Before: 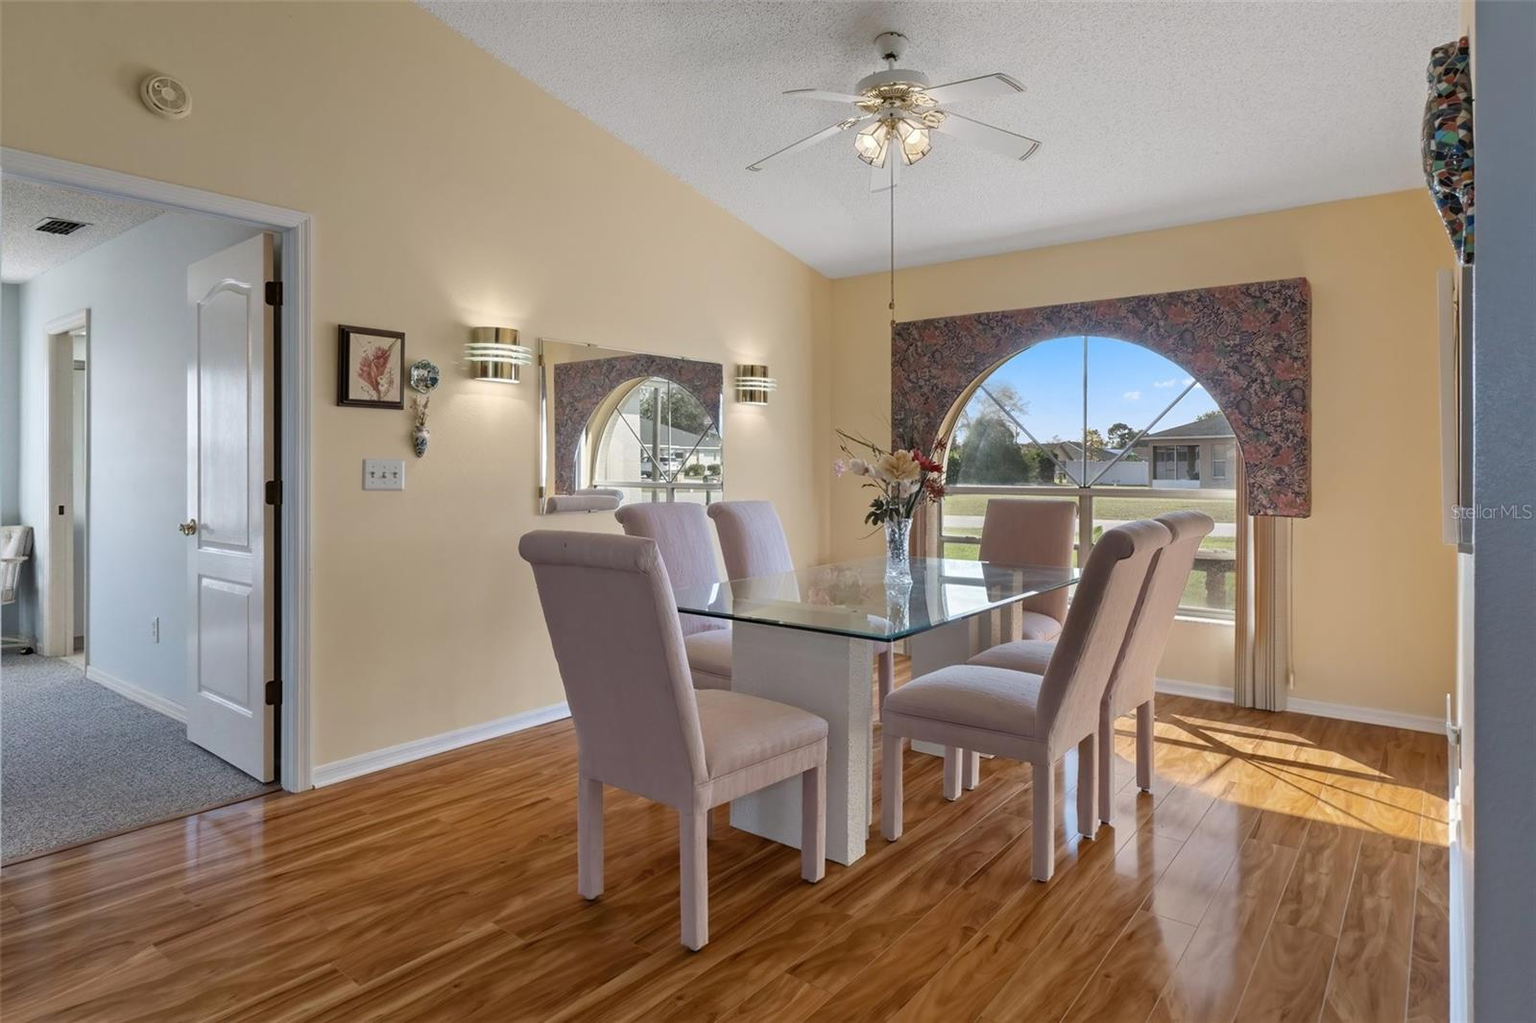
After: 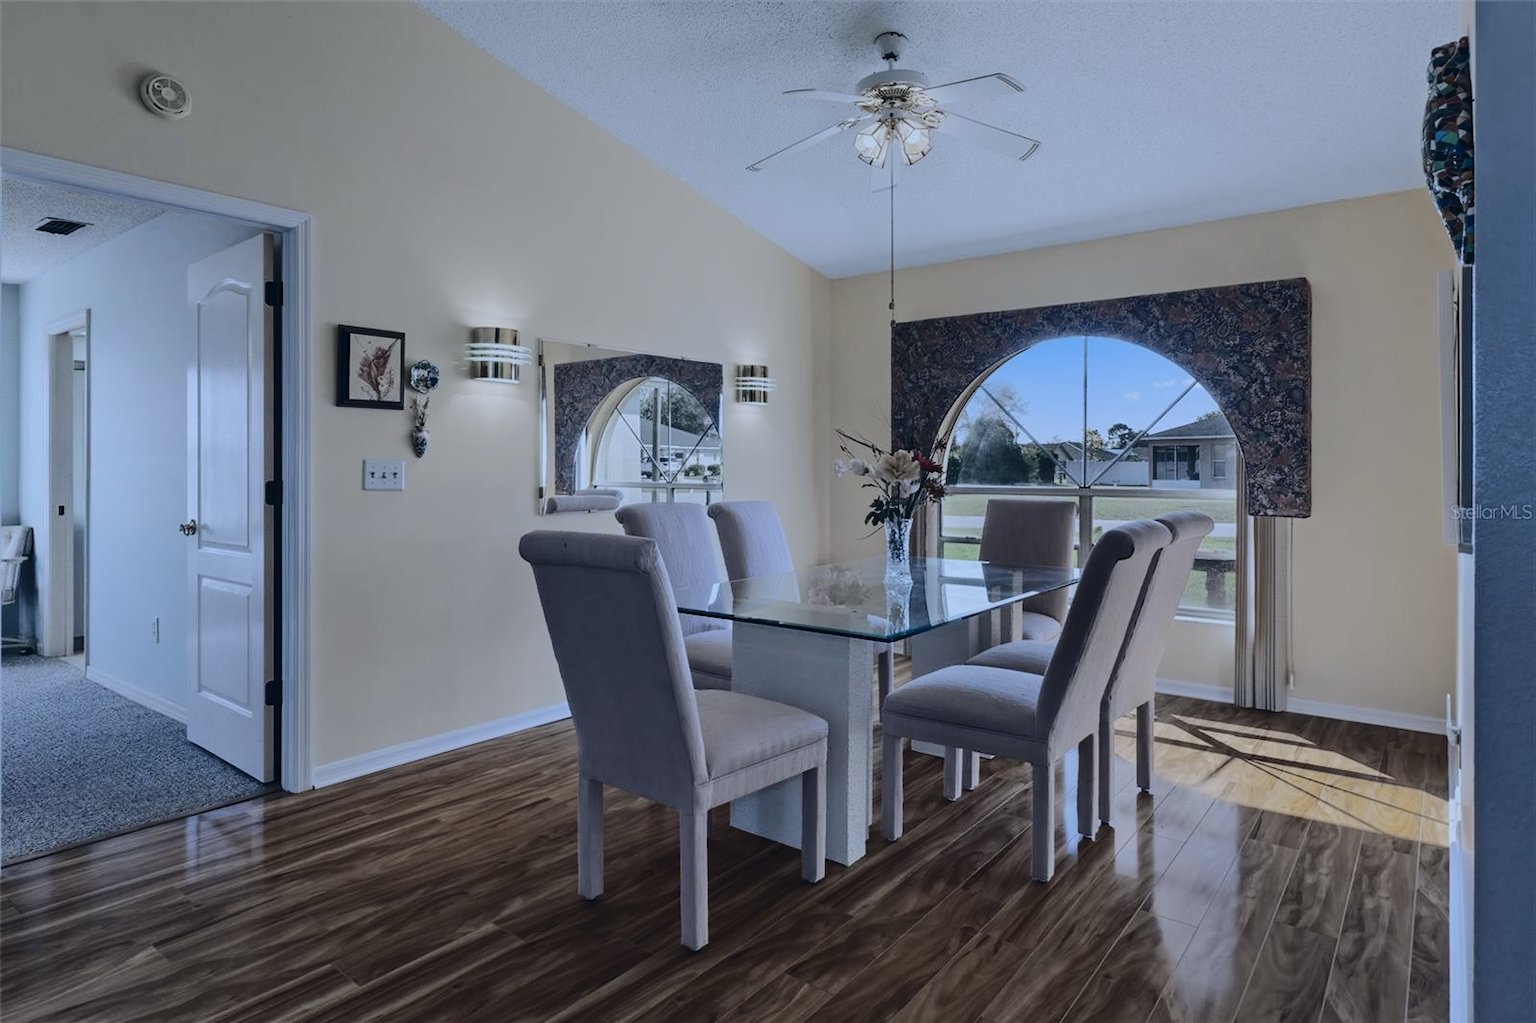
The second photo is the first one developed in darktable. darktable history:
white balance: emerald 1
color correction: highlights a* 0.207, highlights b* 2.7, shadows a* -0.874, shadows b* -4.78
exposure: black level correction -0.016, exposure -1.018 EV, compensate highlight preservation false
color calibration: illuminant custom, x 0.39, y 0.392, temperature 3856.94 K
tone curve: curves: ch0 [(0, 0) (0.094, 0.039) (0.243, 0.155) (0.411, 0.482) (0.479, 0.583) (0.654, 0.742) (0.793, 0.851) (0.994, 0.974)]; ch1 [(0, 0) (0.161, 0.092) (0.35, 0.33) (0.392, 0.392) (0.456, 0.456) (0.505, 0.502) (0.537, 0.518) (0.553, 0.53) (0.573, 0.569) (0.718, 0.718) (1, 1)]; ch2 [(0, 0) (0.346, 0.362) (0.411, 0.412) (0.502, 0.502) (0.531, 0.521) (0.576, 0.553) (0.615, 0.621) (1, 1)], color space Lab, independent channels, preserve colors none
